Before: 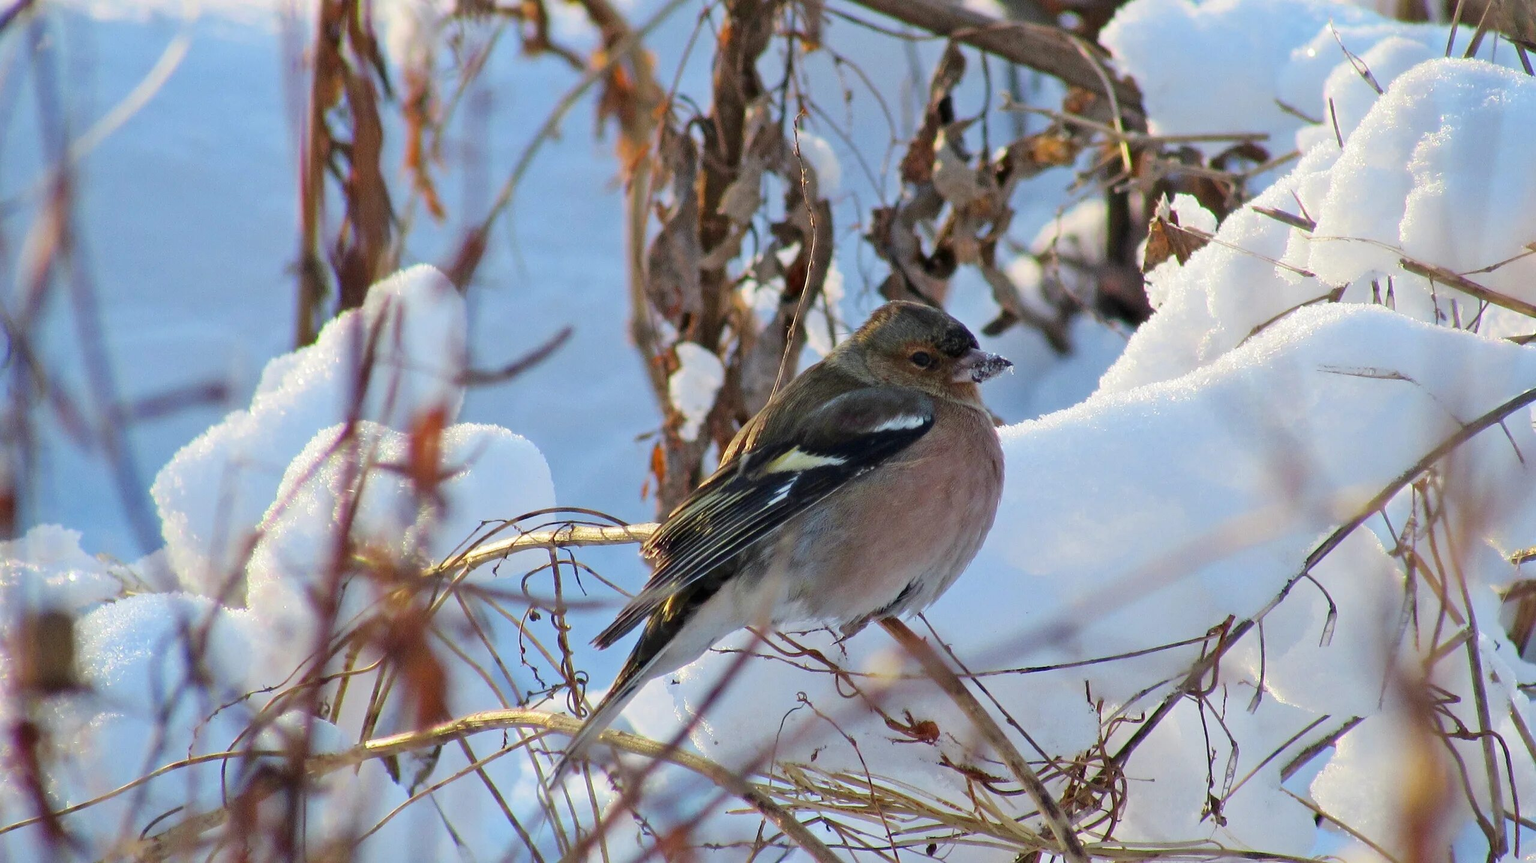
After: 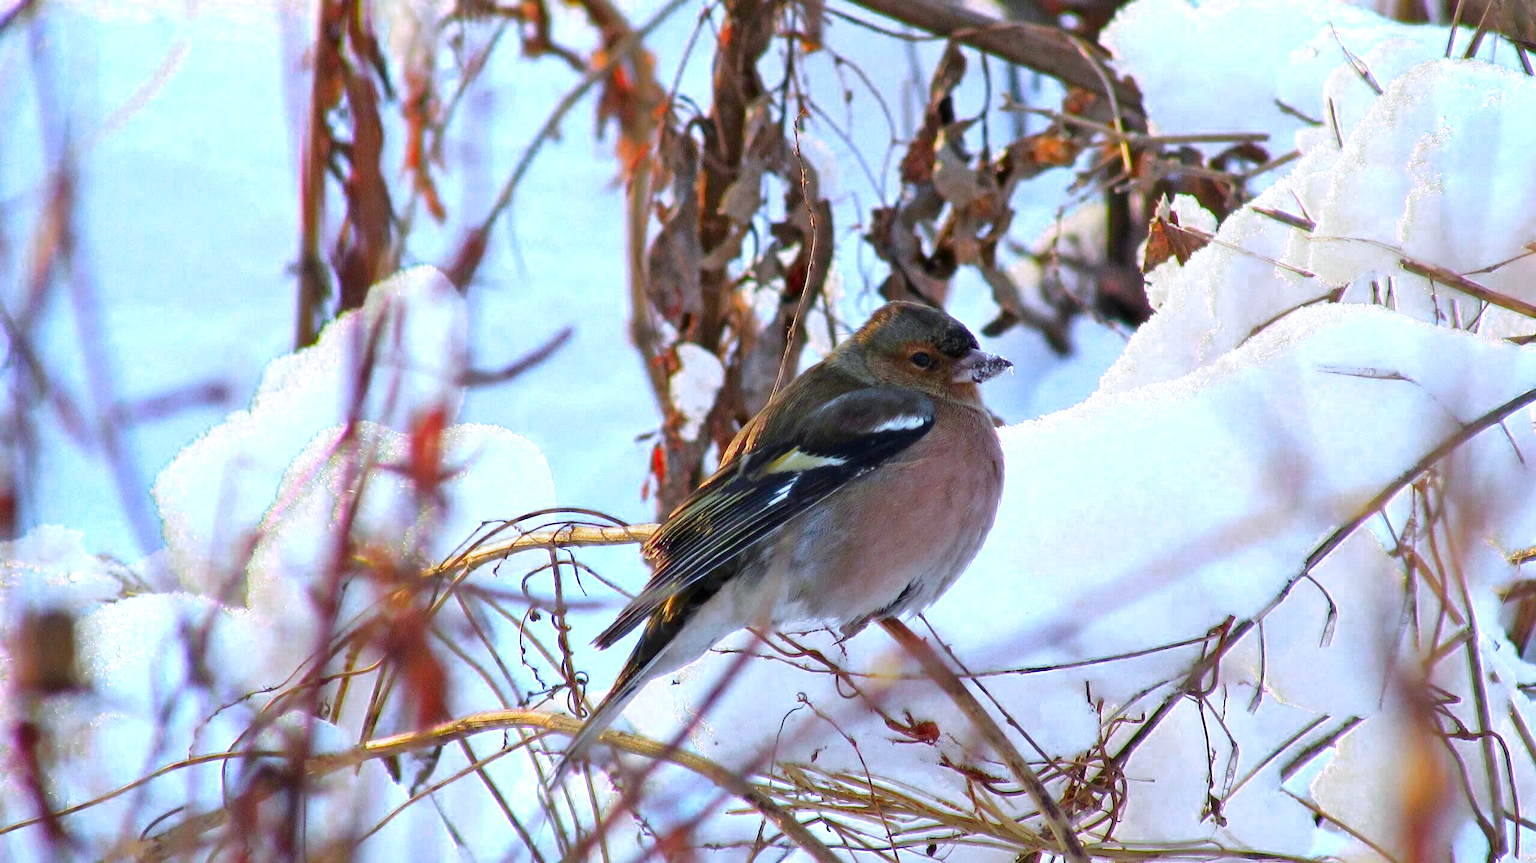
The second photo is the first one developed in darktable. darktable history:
color zones: curves: ch0 [(0.473, 0.374) (0.742, 0.784)]; ch1 [(0.354, 0.737) (0.742, 0.705)]; ch2 [(0.318, 0.421) (0.758, 0.532)]
white balance: red 0.984, blue 1.059
